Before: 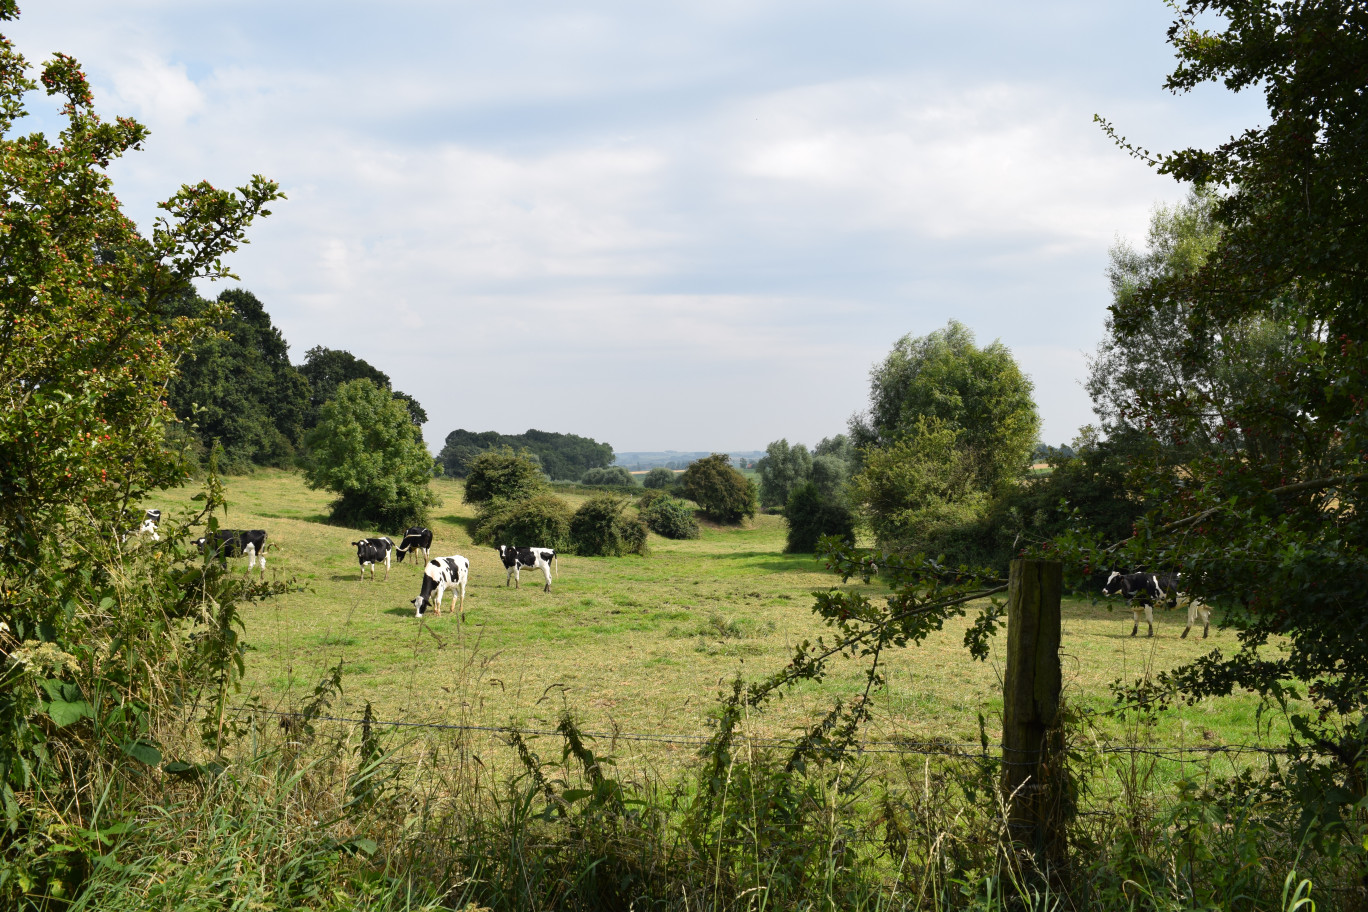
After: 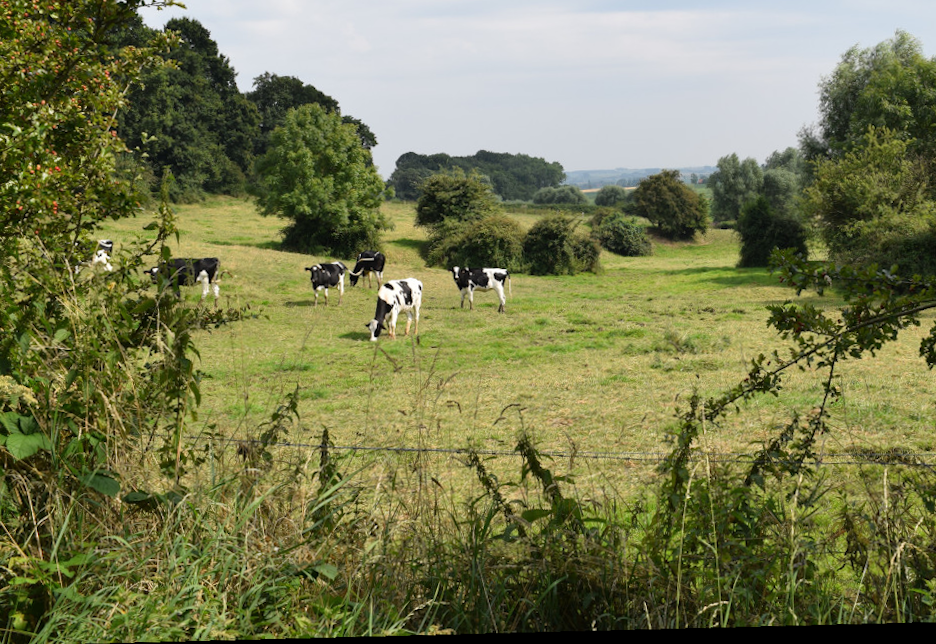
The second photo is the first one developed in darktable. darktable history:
rotate and perspective: rotation -2.29°, automatic cropping off
crop and rotate: angle -0.82°, left 3.85%, top 31.828%, right 27.992%
